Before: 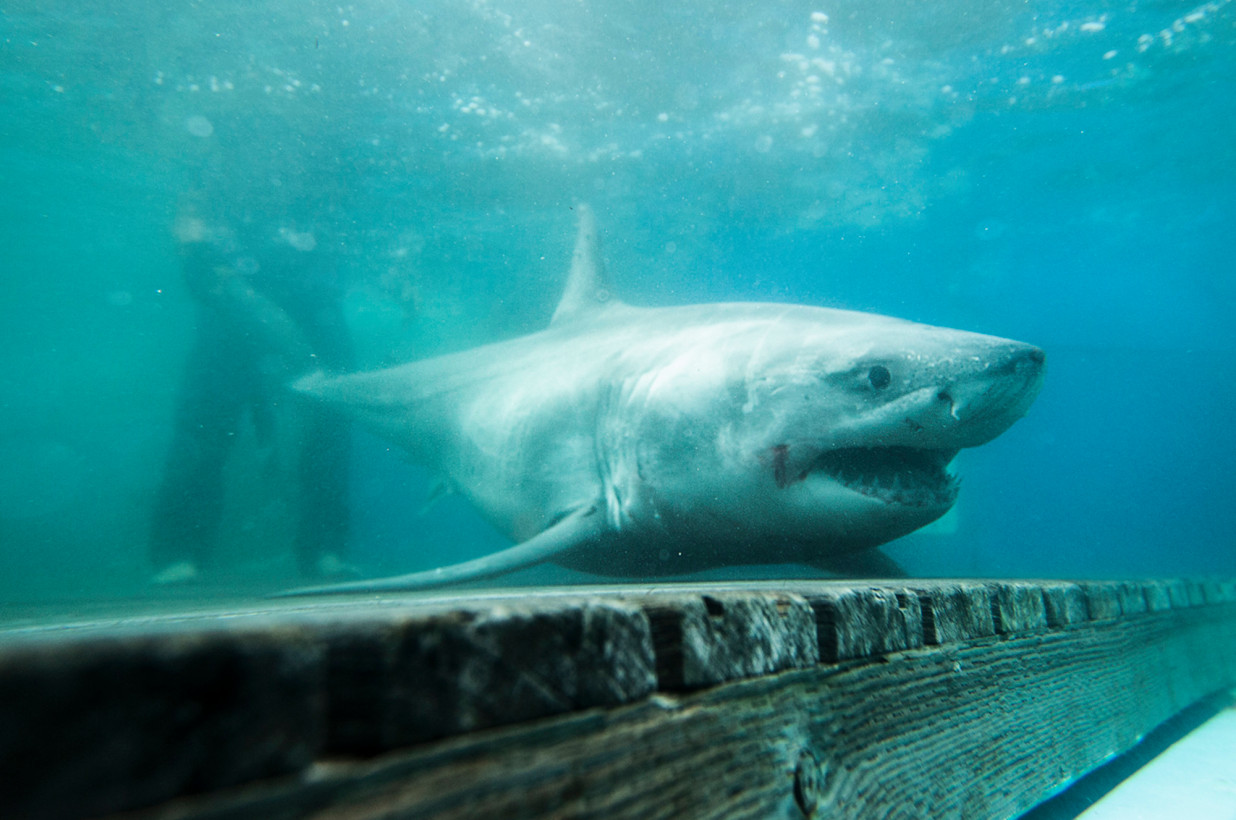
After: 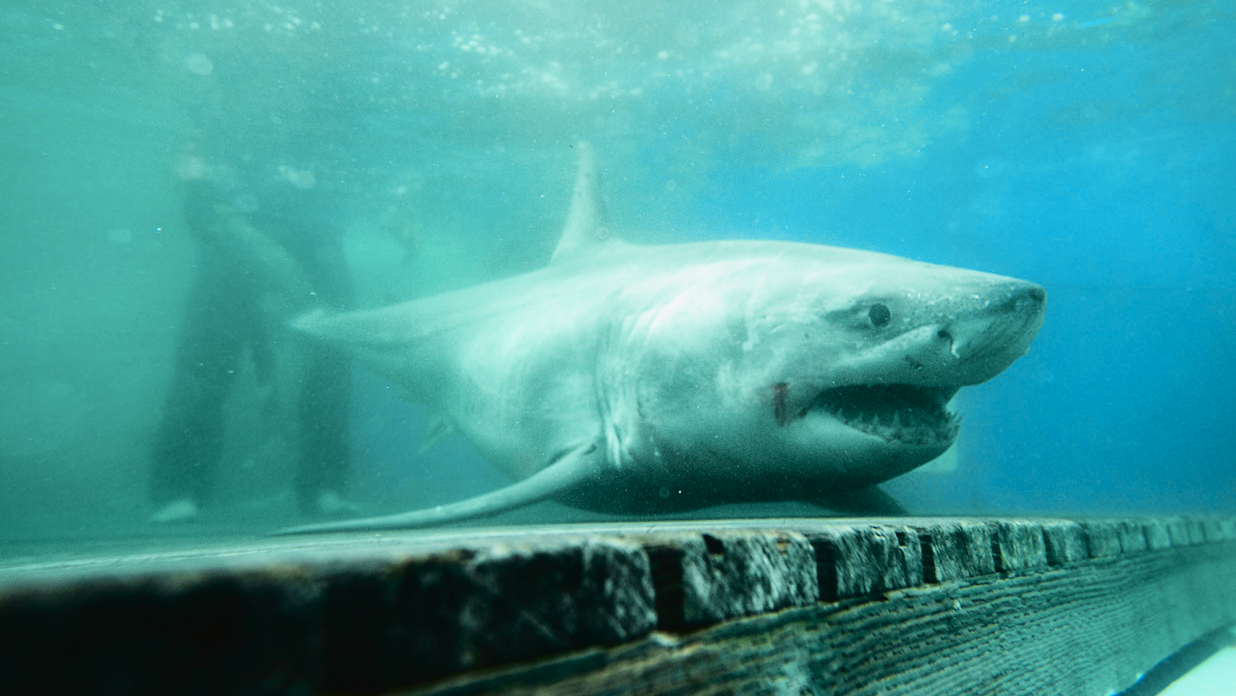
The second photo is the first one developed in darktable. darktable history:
crop: top 7.58%, bottom 7.488%
tone curve: curves: ch0 [(0.003, 0.029) (0.037, 0.036) (0.149, 0.117) (0.297, 0.318) (0.422, 0.474) (0.531, 0.6) (0.743, 0.809) (0.877, 0.901) (1, 0.98)]; ch1 [(0, 0) (0.305, 0.325) (0.453, 0.437) (0.482, 0.479) (0.501, 0.5) (0.506, 0.503) (0.567, 0.572) (0.605, 0.608) (0.668, 0.69) (1, 1)]; ch2 [(0, 0) (0.313, 0.306) (0.4, 0.399) (0.45, 0.48) (0.499, 0.502) (0.512, 0.523) (0.57, 0.595) (0.653, 0.662) (1, 1)], color space Lab, independent channels, preserve colors none
